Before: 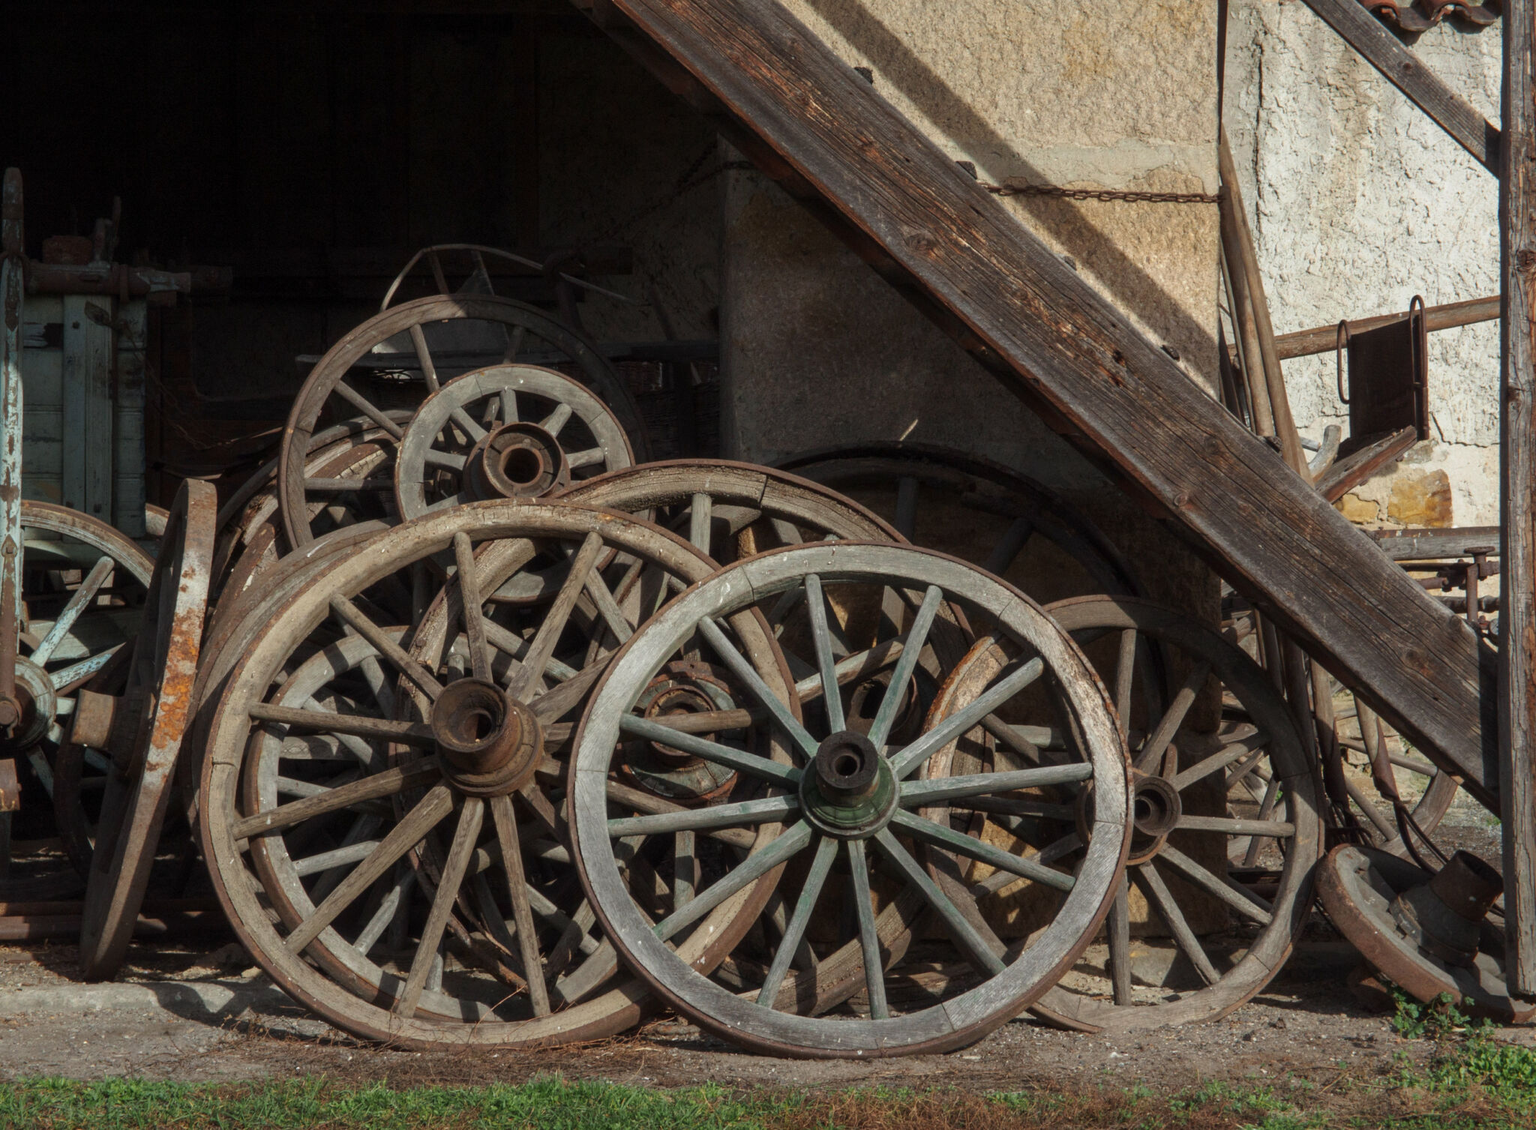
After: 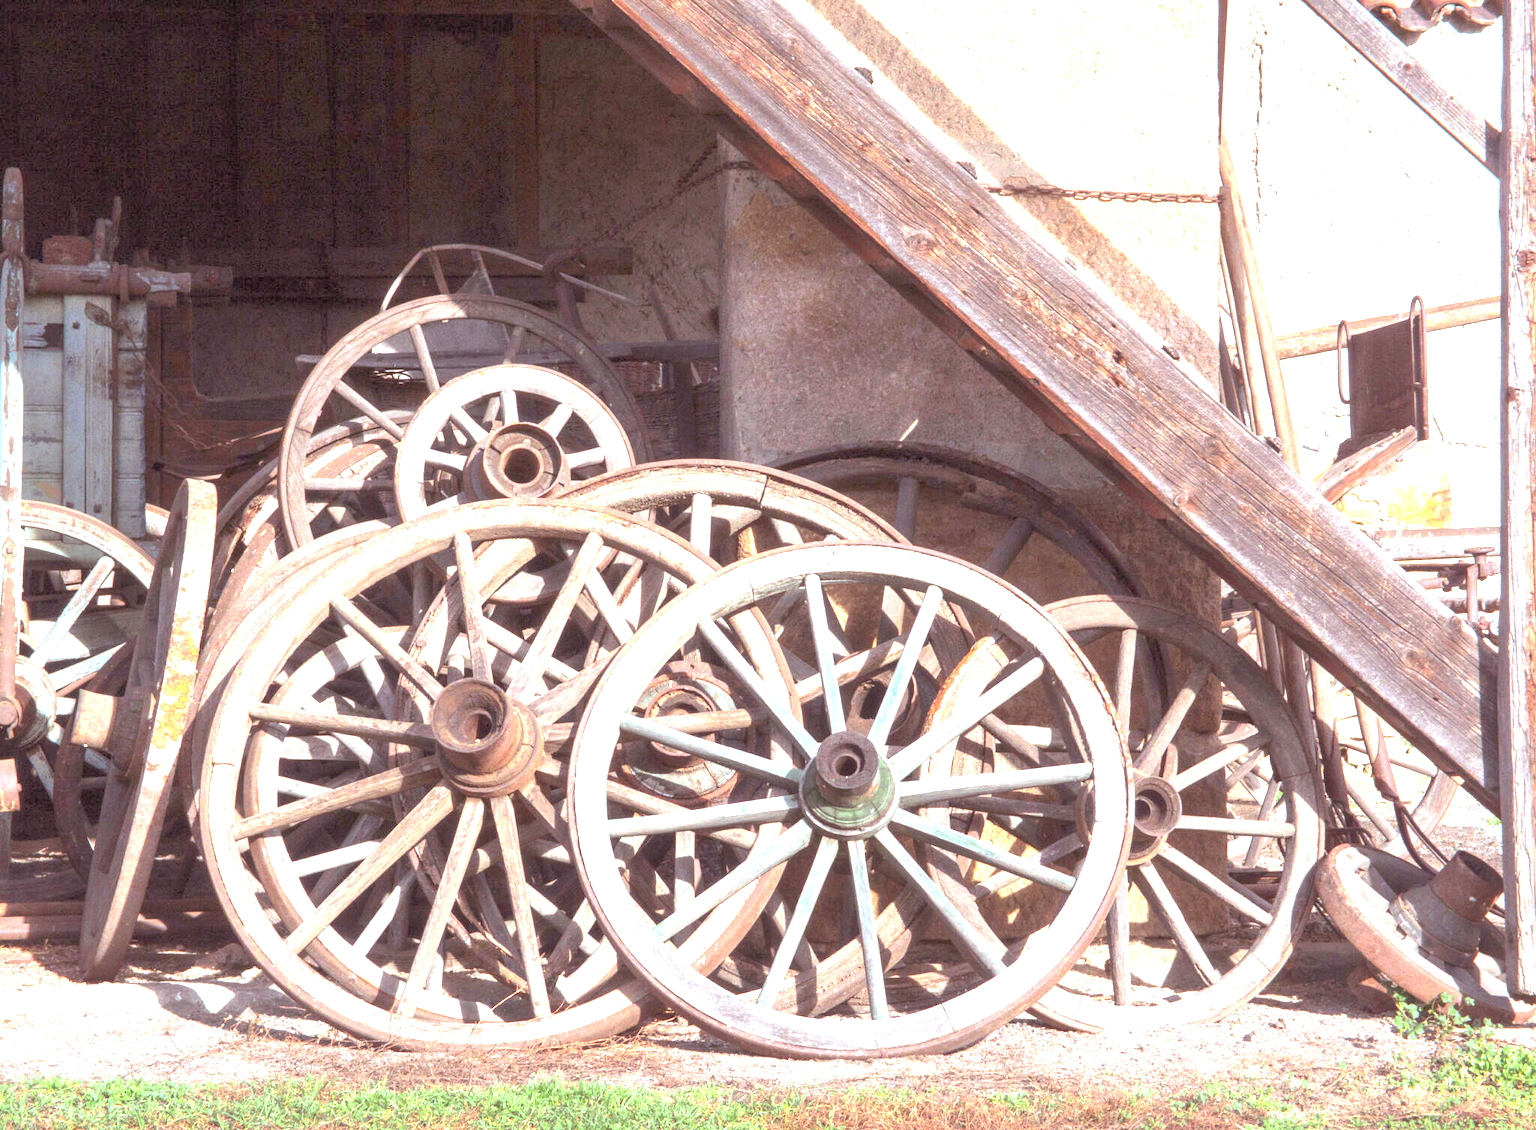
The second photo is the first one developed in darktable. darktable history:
white balance: red 0.967, blue 1.119, emerald 0.756
exposure: black level correction 0, exposure 1.45 EV, compensate exposure bias true, compensate highlight preservation false
contrast brightness saturation: brightness 0.15
rgb levels: mode RGB, independent channels, levels [[0, 0.474, 1], [0, 0.5, 1], [0, 0.5, 1]]
